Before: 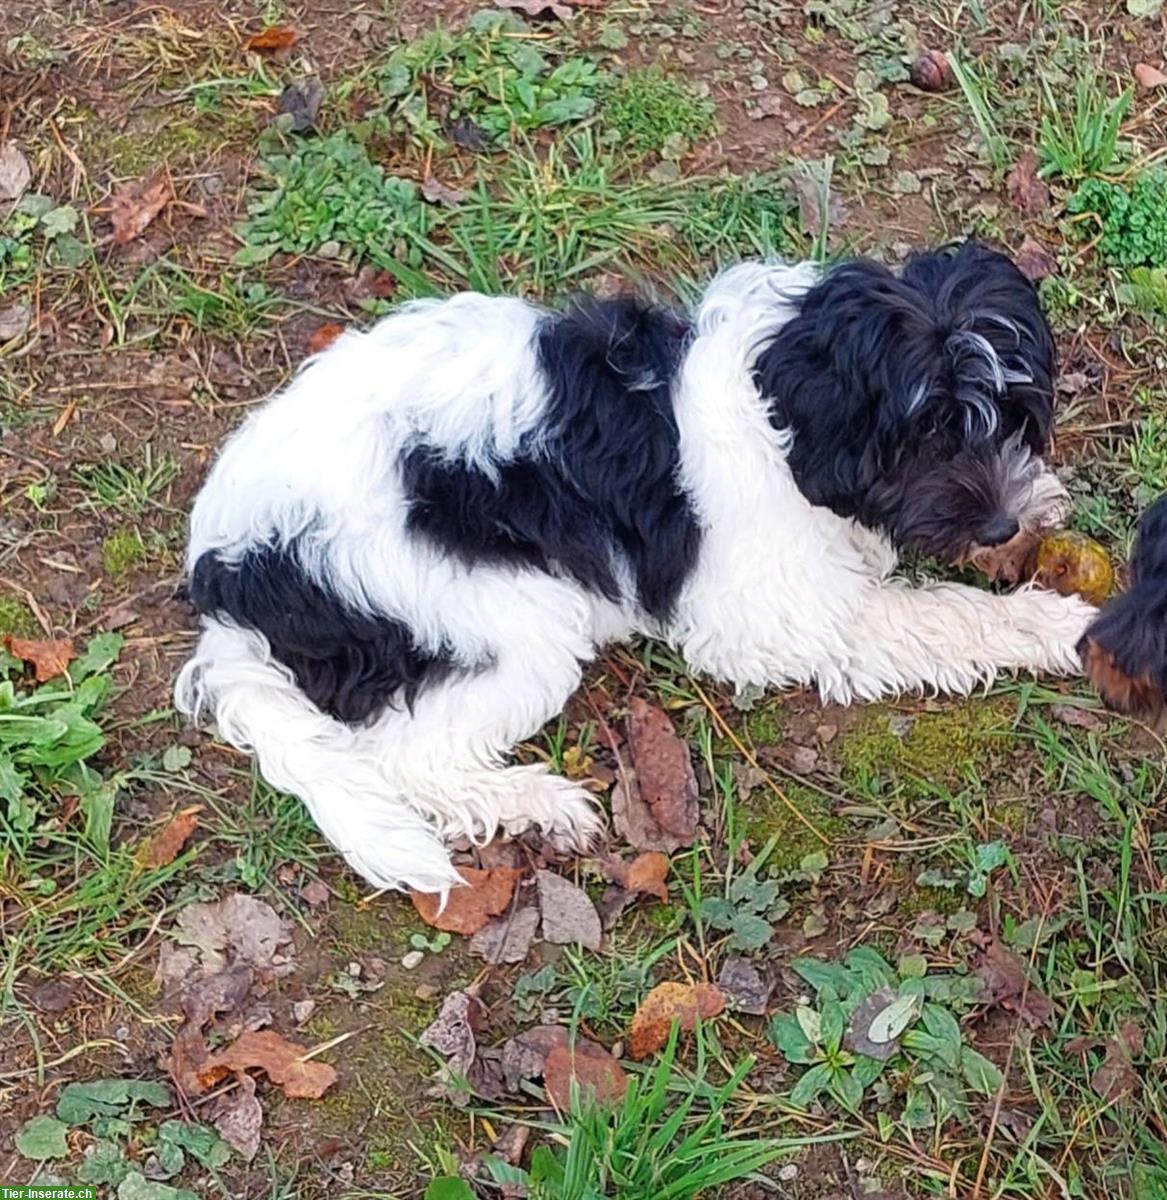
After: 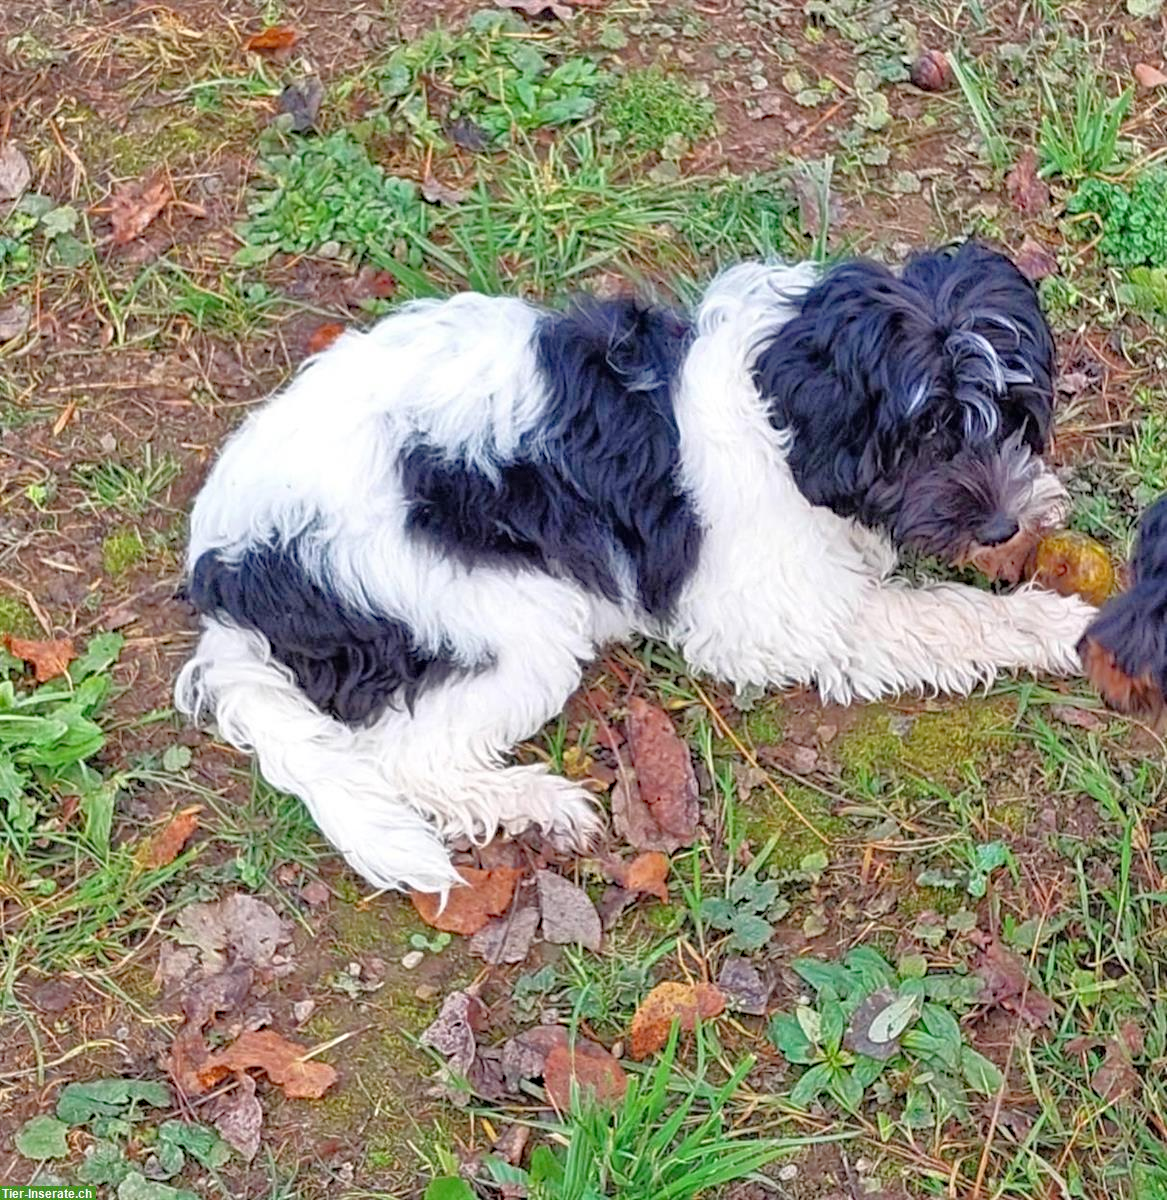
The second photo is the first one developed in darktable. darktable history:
tone equalizer: -7 EV 0.141 EV, -6 EV 0.576 EV, -5 EV 1.15 EV, -4 EV 1.34 EV, -3 EV 1.17 EV, -2 EV 0.6 EV, -1 EV 0.152 EV
haze removal: adaptive false
